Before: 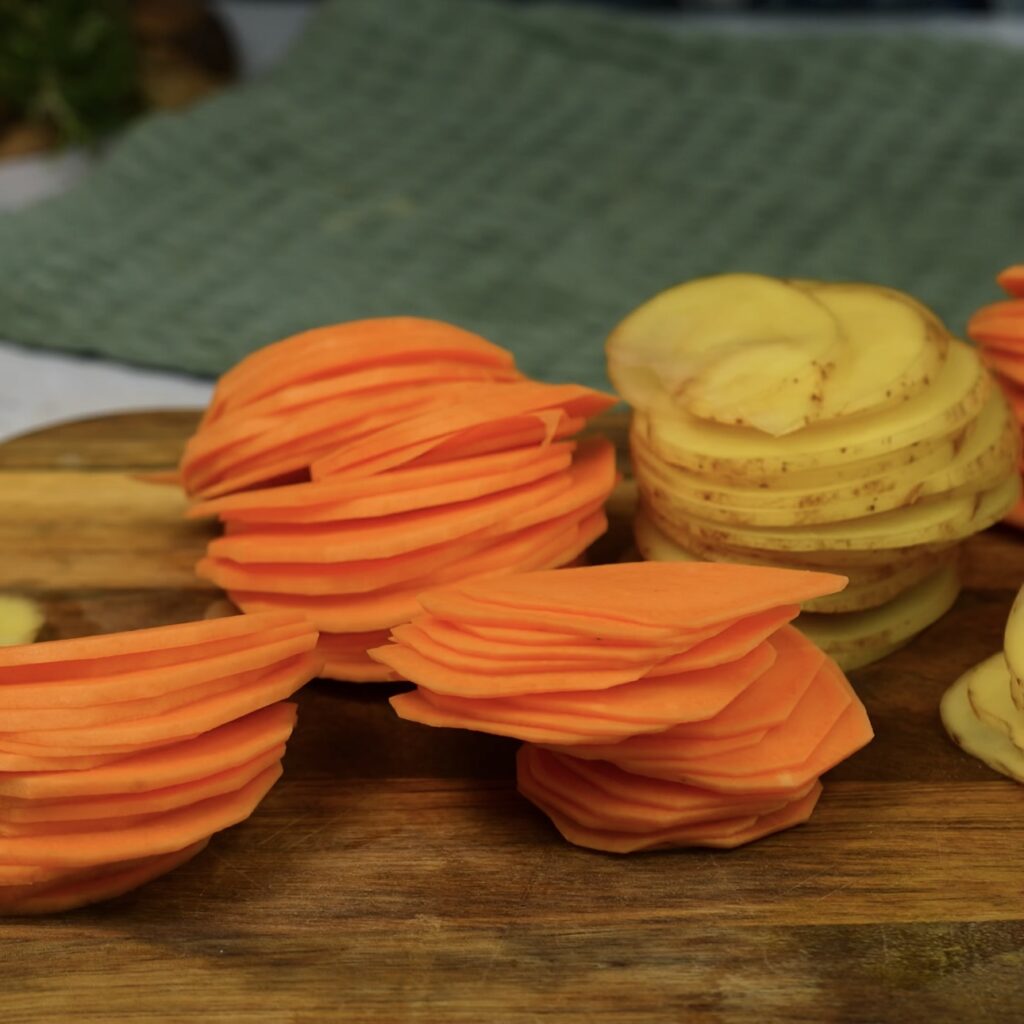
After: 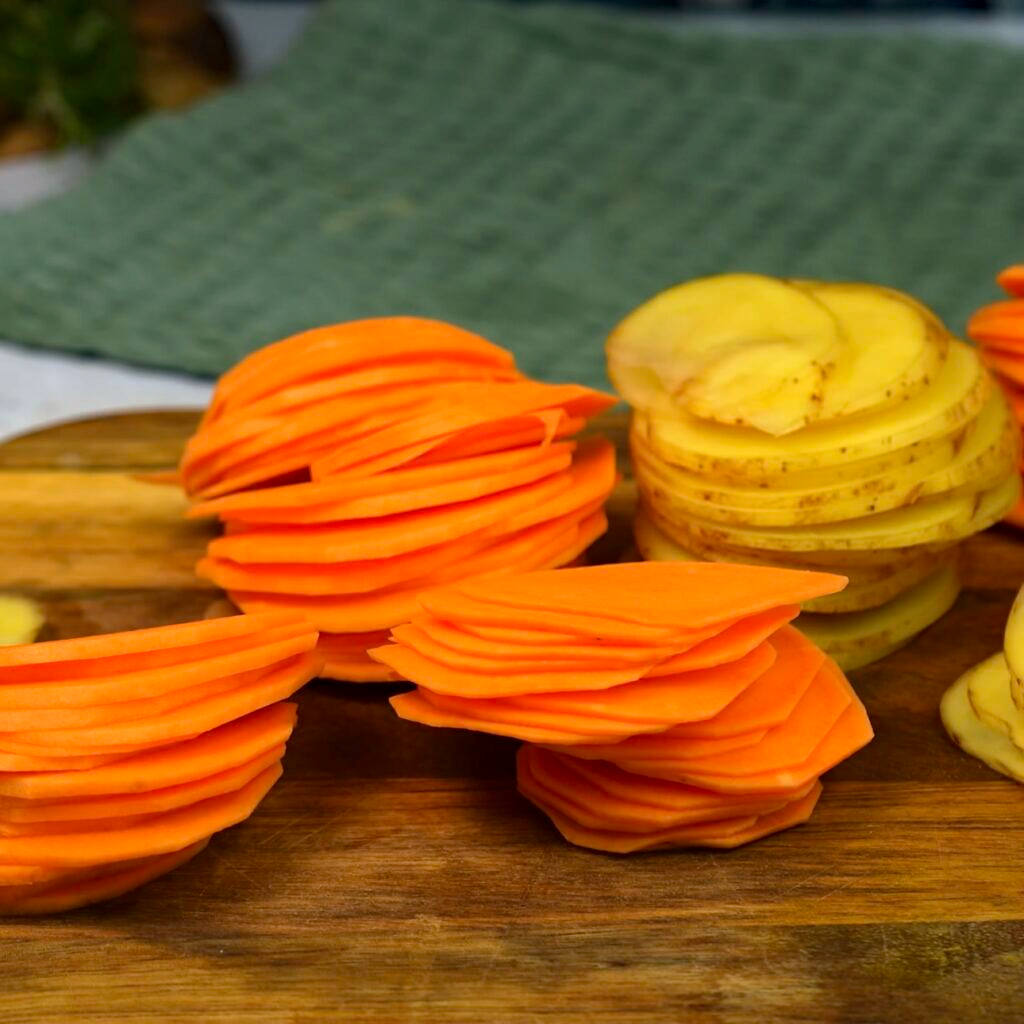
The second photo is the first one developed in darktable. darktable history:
exposure: black level correction 0.001, exposure 0.5 EV, compensate exposure bias true, compensate highlight preservation false
tone equalizer: on, module defaults
haze removal: compatibility mode true, adaptive false
